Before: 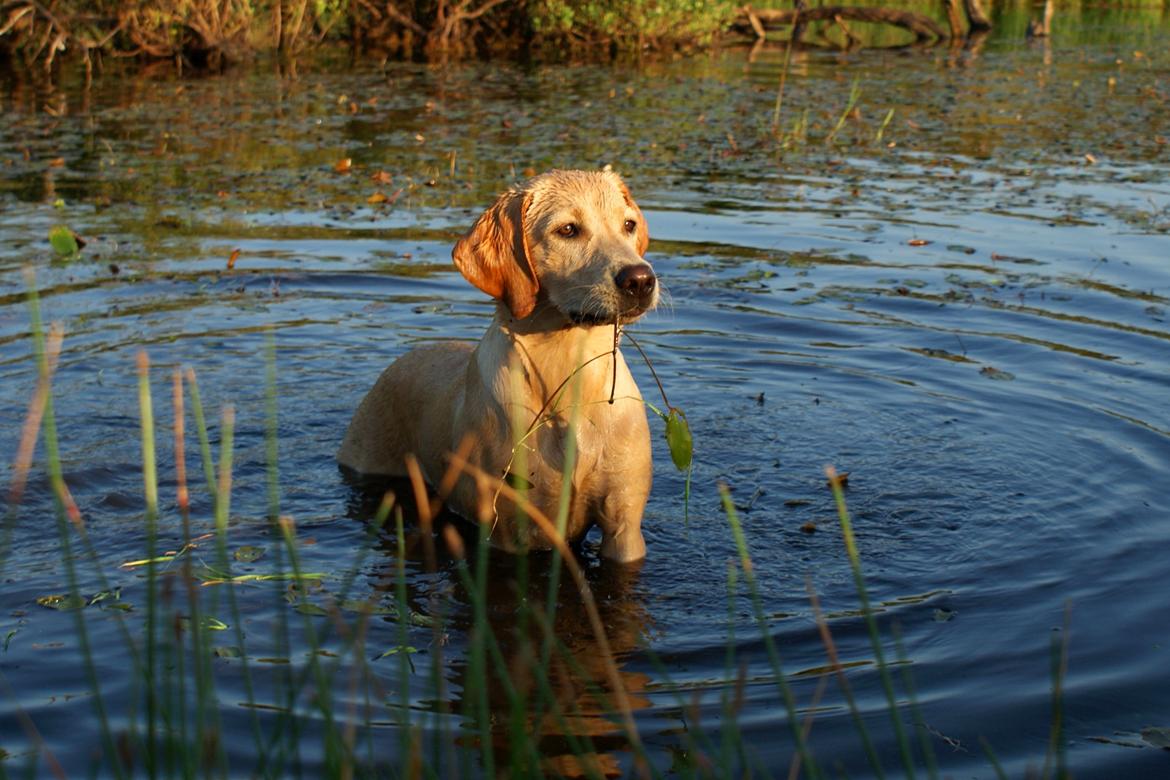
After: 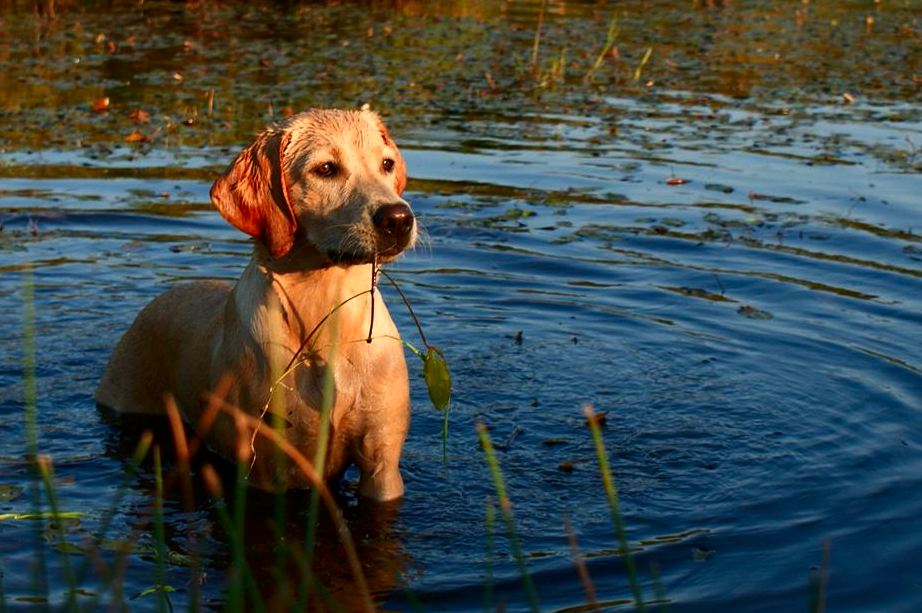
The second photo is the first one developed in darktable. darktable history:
color zones: curves: ch1 [(0, 0.455) (0.063, 0.455) (0.286, 0.495) (0.429, 0.5) (0.571, 0.5) (0.714, 0.5) (0.857, 0.5) (1, 0.455)]; ch2 [(0, 0.532) (0.063, 0.521) (0.233, 0.447) (0.429, 0.489) (0.571, 0.5) (0.714, 0.5) (0.857, 0.5) (1, 0.532)]
contrast brightness saturation: contrast 0.12, brightness -0.12, saturation 0.2
crop and rotate: left 20.74%, top 7.912%, right 0.375%, bottom 13.378%
